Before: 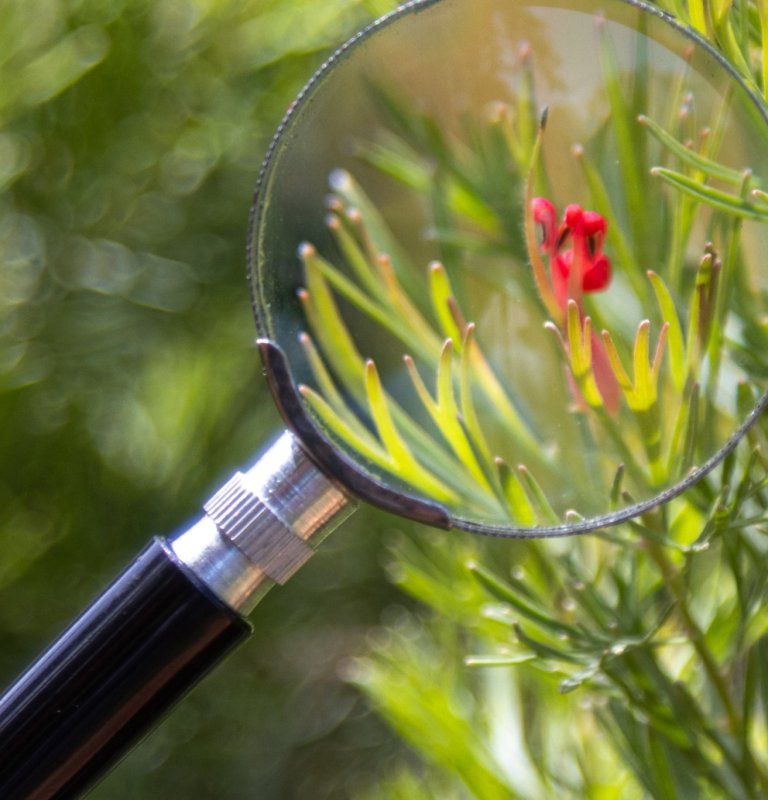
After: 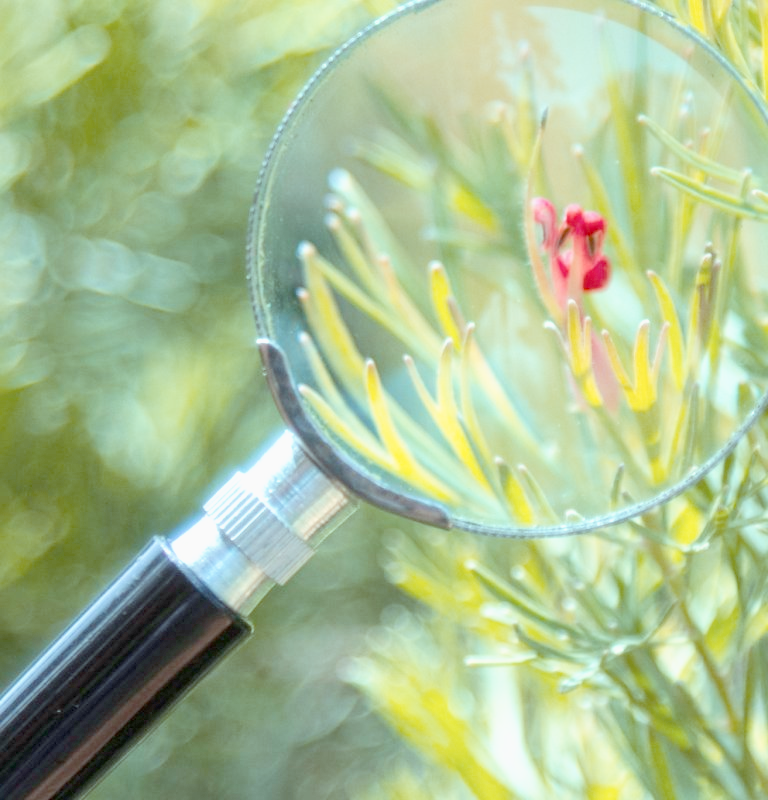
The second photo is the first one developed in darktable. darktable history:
tone curve: curves: ch0 [(0, 0) (0.003, 0.001) (0.011, 0.005) (0.025, 0.011) (0.044, 0.02) (0.069, 0.031) (0.1, 0.045) (0.136, 0.077) (0.177, 0.124) (0.224, 0.181) (0.277, 0.245) (0.335, 0.316) (0.399, 0.393) (0.468, 0.477) (0.543, 0.568) (0.623, 0.666) (0.709, 0.771) (0.801, 0.871) (0.898, 0.965) (1, 1)], preserve colors none
color look up table: target L [88.27, 79.3, 69.06, 64.83, 53.29, 37.3, 198.35, 93.66, 90.4, 78.49, 80.16, 68.18, 67.45, 66.5, 67.79, 59.09, 51.69, 53.83, 50.6, 40.3, 32.04, 85.68, 74.9, 56.73, 52.93, 53.34, 54.52, 48.28, 36.26, 28.42, 24.43, 20.78, 13.81, 11.07, 81.87, 81.96, 81.5, 81.39, 72.25, 66.22, 54.48, 48.43, 0 ×7], target a [-13.44, -12.13, -23.78, -48.53, -42.7, -14.45, 0, -0.001, -14.11, 4.21, -7.597, 28.59, 18.46, 9.22, -9.382, 31.18, 41.57, 36.98, 38.09, 37.09, 10.41, -13.48, -10.56, -1.684, 33.11, 17.43, -9.814, -4.996, 6.937, -2.345, 12.28, -2.774, -1.6, -3.792, -14.71, -20.32, -17.78, -15.79, -39.61, -27.39, -19.63, -12.37, 0 ×7], target b [-2.961, -4.312, 44.29, 18.64, 23.2, 16.48, 0.001, 0.004, -2.717, 62.68, -3.64, 53.21, 55.73, 10.03, -3.203, 49.95, 28.3, 0.779, 19.7, 27.17, 12.12, -4.83, -4.289, -24.33, -8.904, -25.26, -46.51, -1.889, -44.49, -2.856, -12.7, -1.293, -2.488, -1.06, -4.921, -8.428, -7.506, -10.33, -9.107, -31.05, -30.11, -24.79, 0 ×7], num patches 42
